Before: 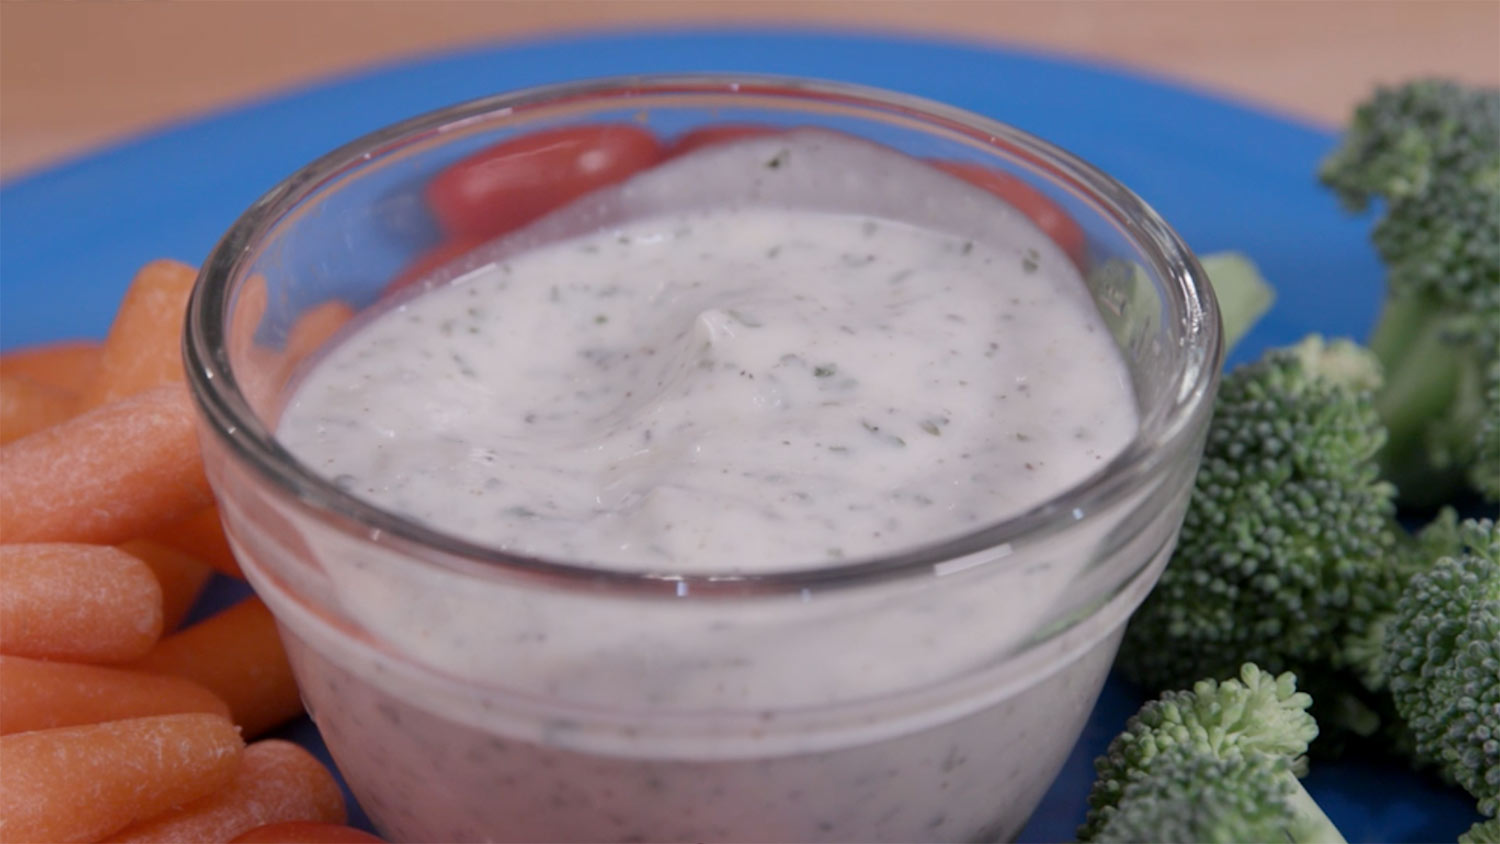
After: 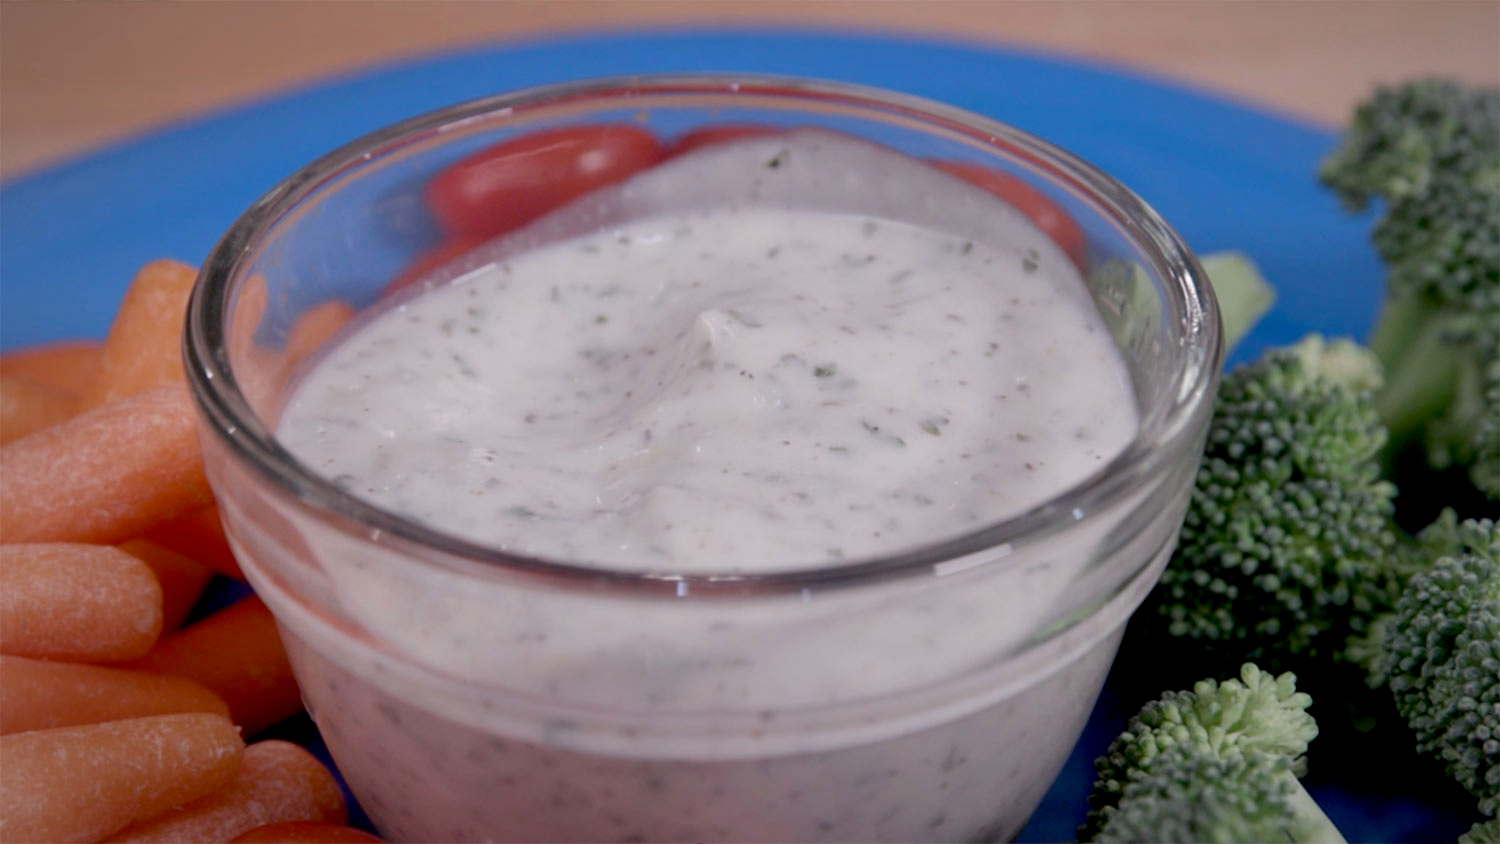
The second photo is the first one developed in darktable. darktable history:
exposure: black level correction 0.016, exposure -0.009 EV, compensate highlight preservation false
vignetting: fall-off radius 100%, width/height ratio 1.337
